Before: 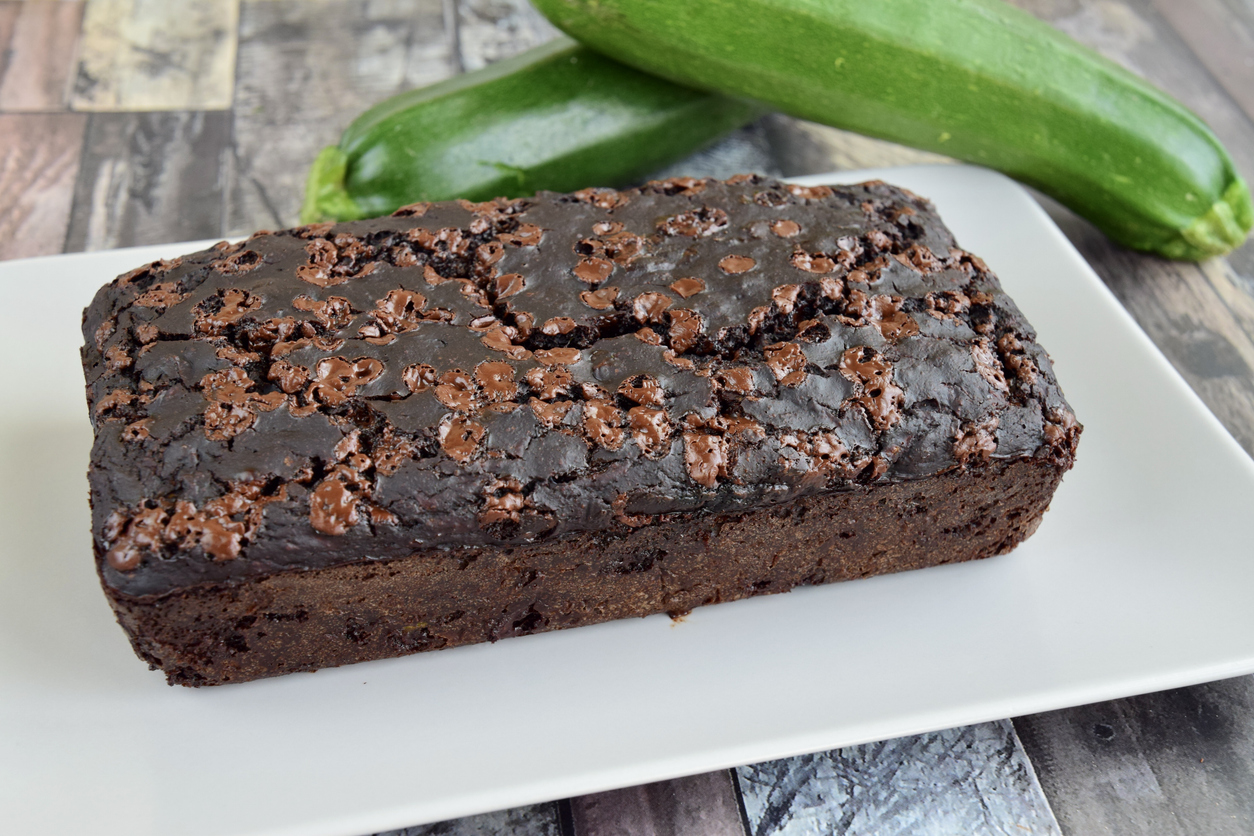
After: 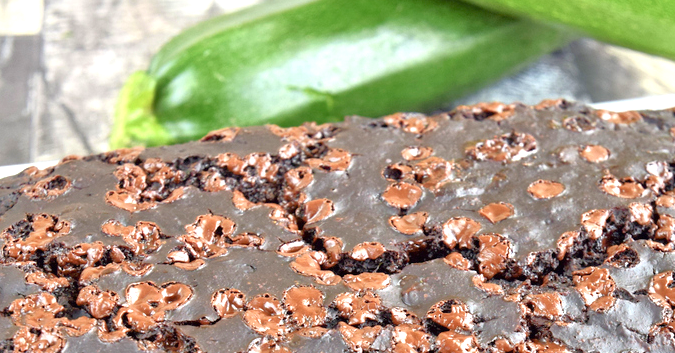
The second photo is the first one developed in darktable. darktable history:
exposure: black level correction 0, exposure 1.1 EV, compensate highlight preservation false
crop: left 15.306%, top 9.065%, right 30.789%, bottom 48.638%
tone equalizer: -7 EV 0.15 EV, -6 EV 0.6 EV, -5 EV 1.15 EV, -4 EV 1.33 EV, -3 EV 1.15 EV, -2 EV 0.6 EV, -1 EV 0.15 EV, mask exposure compensation -0.5 EV
